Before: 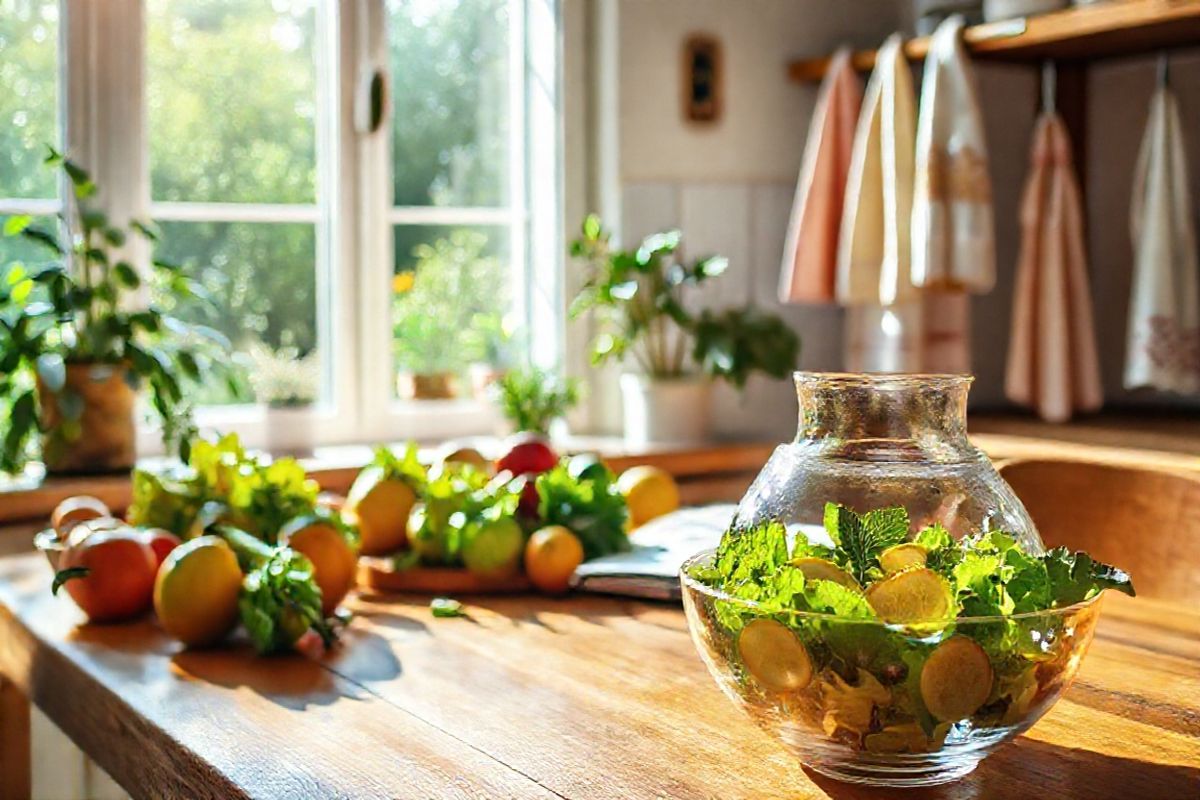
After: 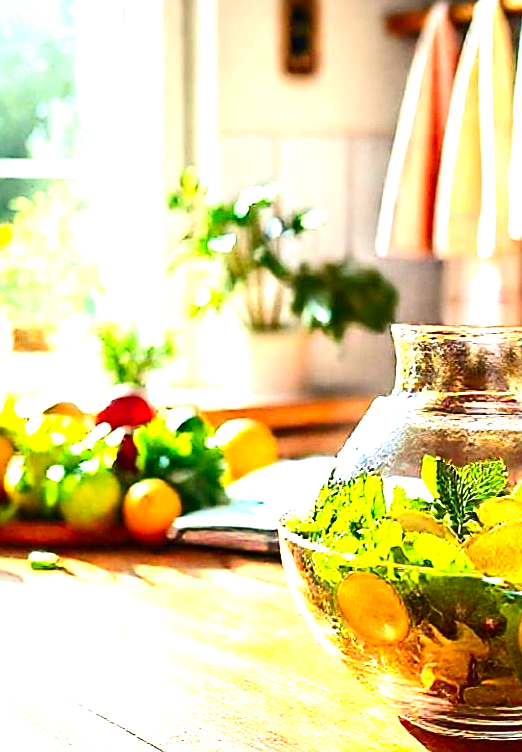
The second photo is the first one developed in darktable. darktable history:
contrast brightness saturation: contrast 0.21, brightness -0.106, saturation 0.214
sharpen: on, module defaults
crop: left 33.564%, top 5.978%, right 22.875%
exposure: black level correction 0, exposure 1.452 EV, compensate highlight preservation false
